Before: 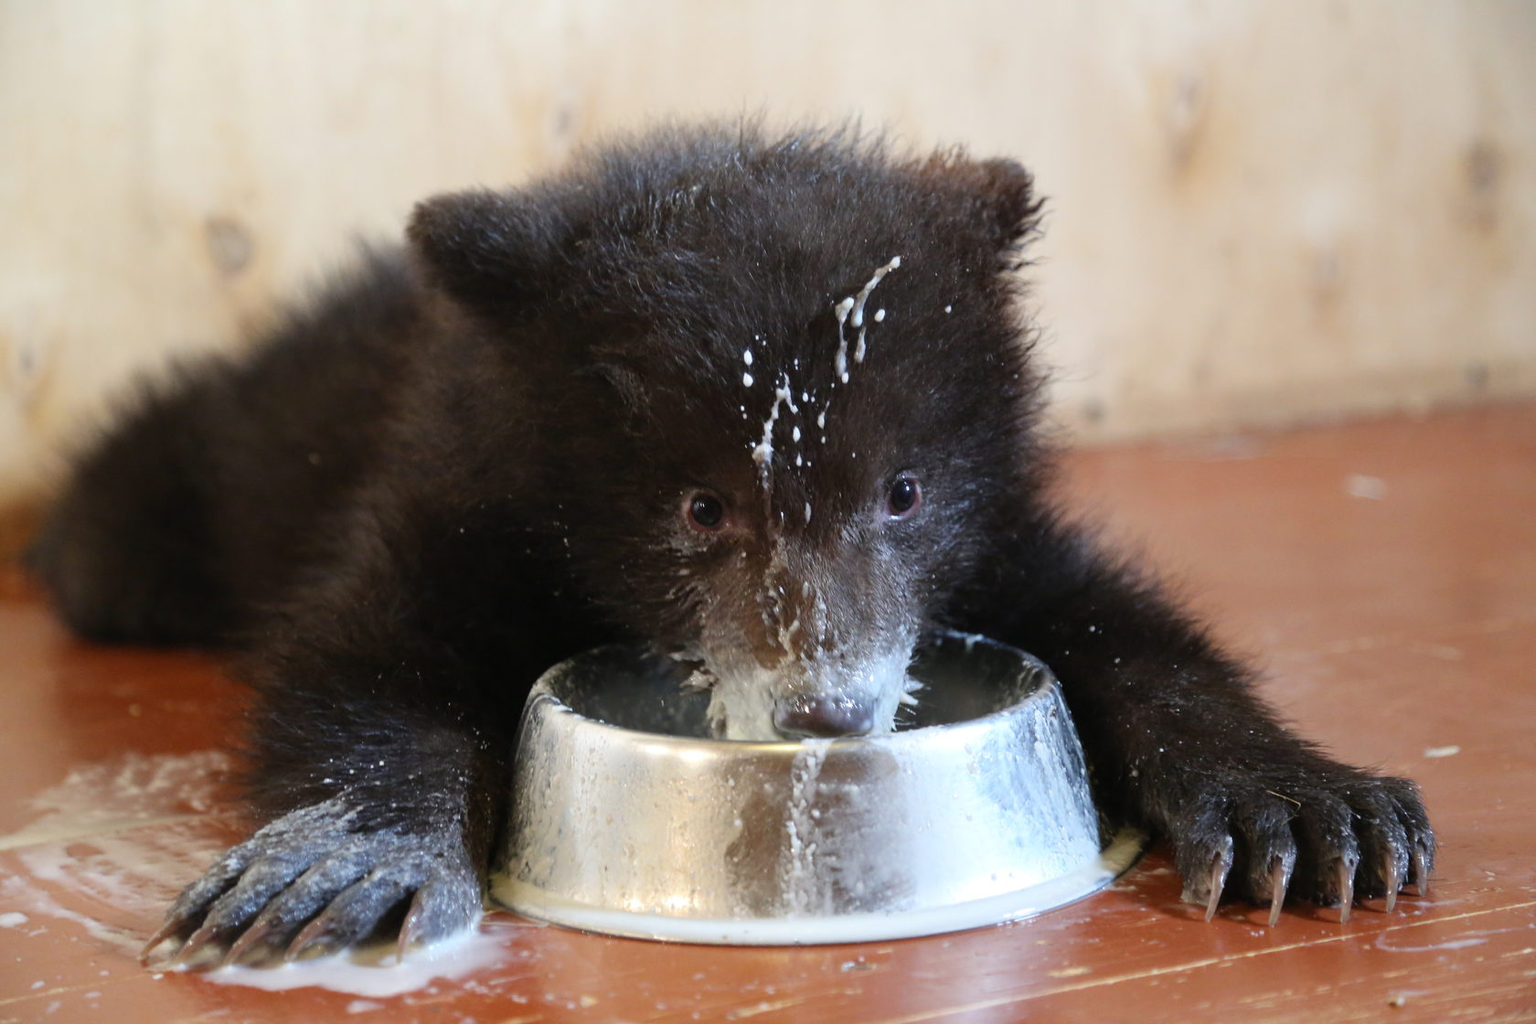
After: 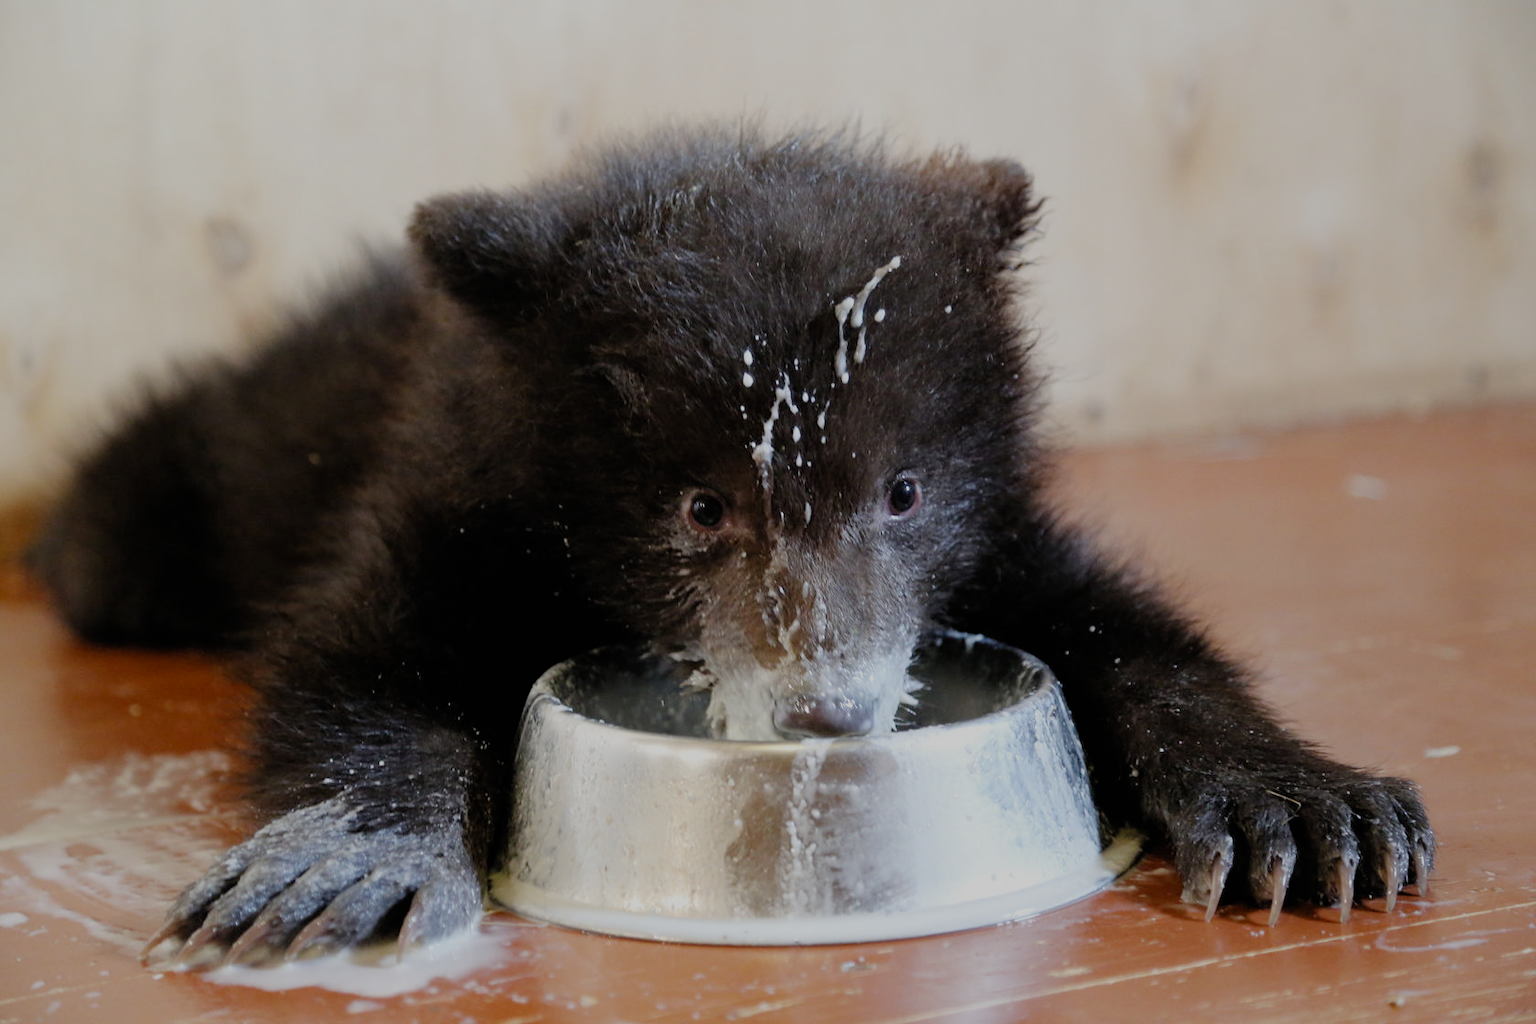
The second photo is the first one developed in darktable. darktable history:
filmic rgb: black relative exposure -6.59 EV, white relative exposure 4.73 EV, hardness 3.11, contrast 0.808, preserve chrominance no, color science v5 (2021)
